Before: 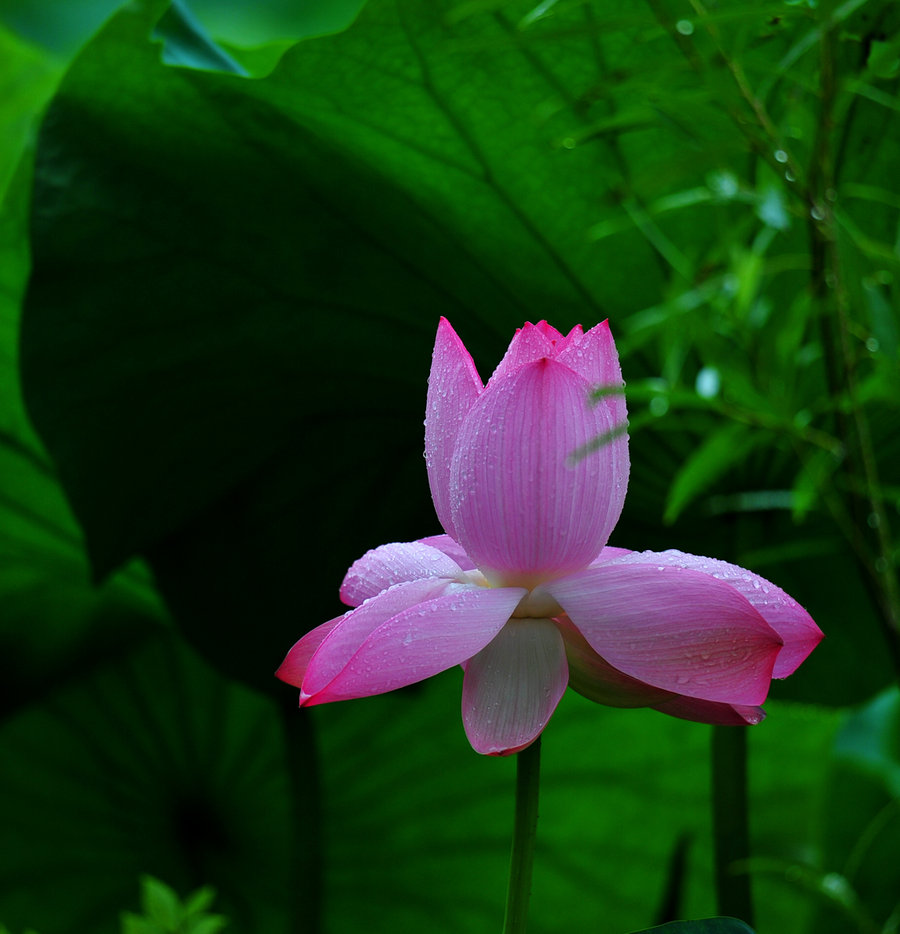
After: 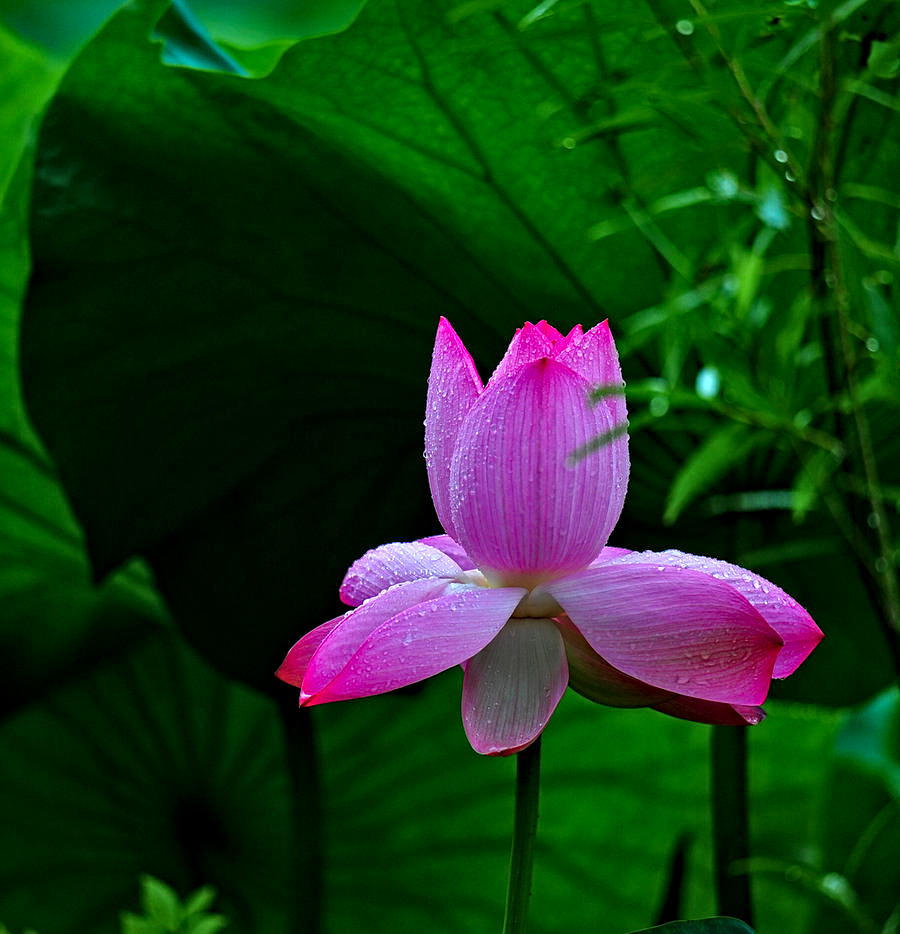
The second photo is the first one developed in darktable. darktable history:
color zones: curves: ch1 [(0.25, 0.5) (0.747, 0.71)], mix 24.57%
contrast equalizer: octaves 7, y [[0.5, 0.542, 0.583, 0.625, 0.667, 0.708], [0.5 ×6], [0.5 ×6], [0 ×6], [0 ×6]]
